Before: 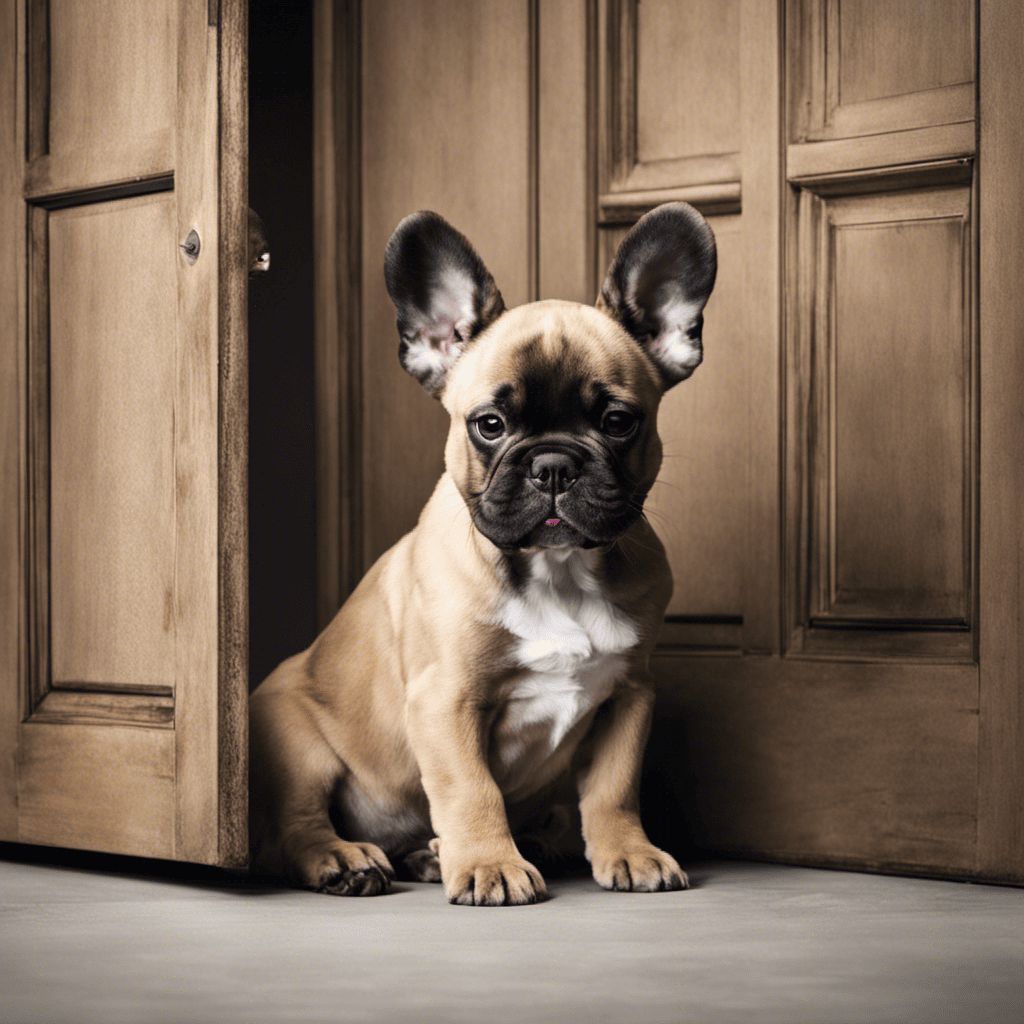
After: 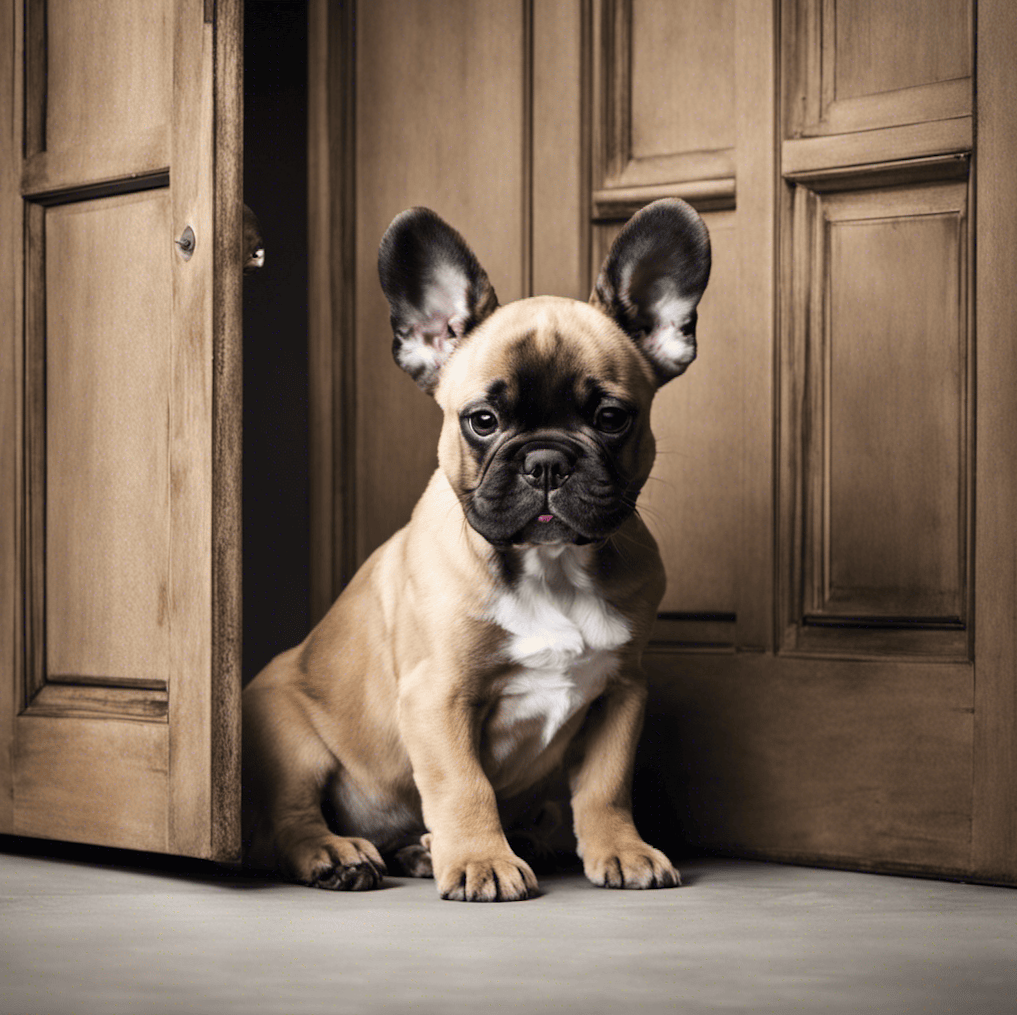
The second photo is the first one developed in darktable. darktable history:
rotate and perspective: rotation 0.192°, lens shift (horizontal) -0.015, crop left 0.005, crop right 0.996, crop top 0.006, crop bottom 0.99
white balance: red 1, blue 1
